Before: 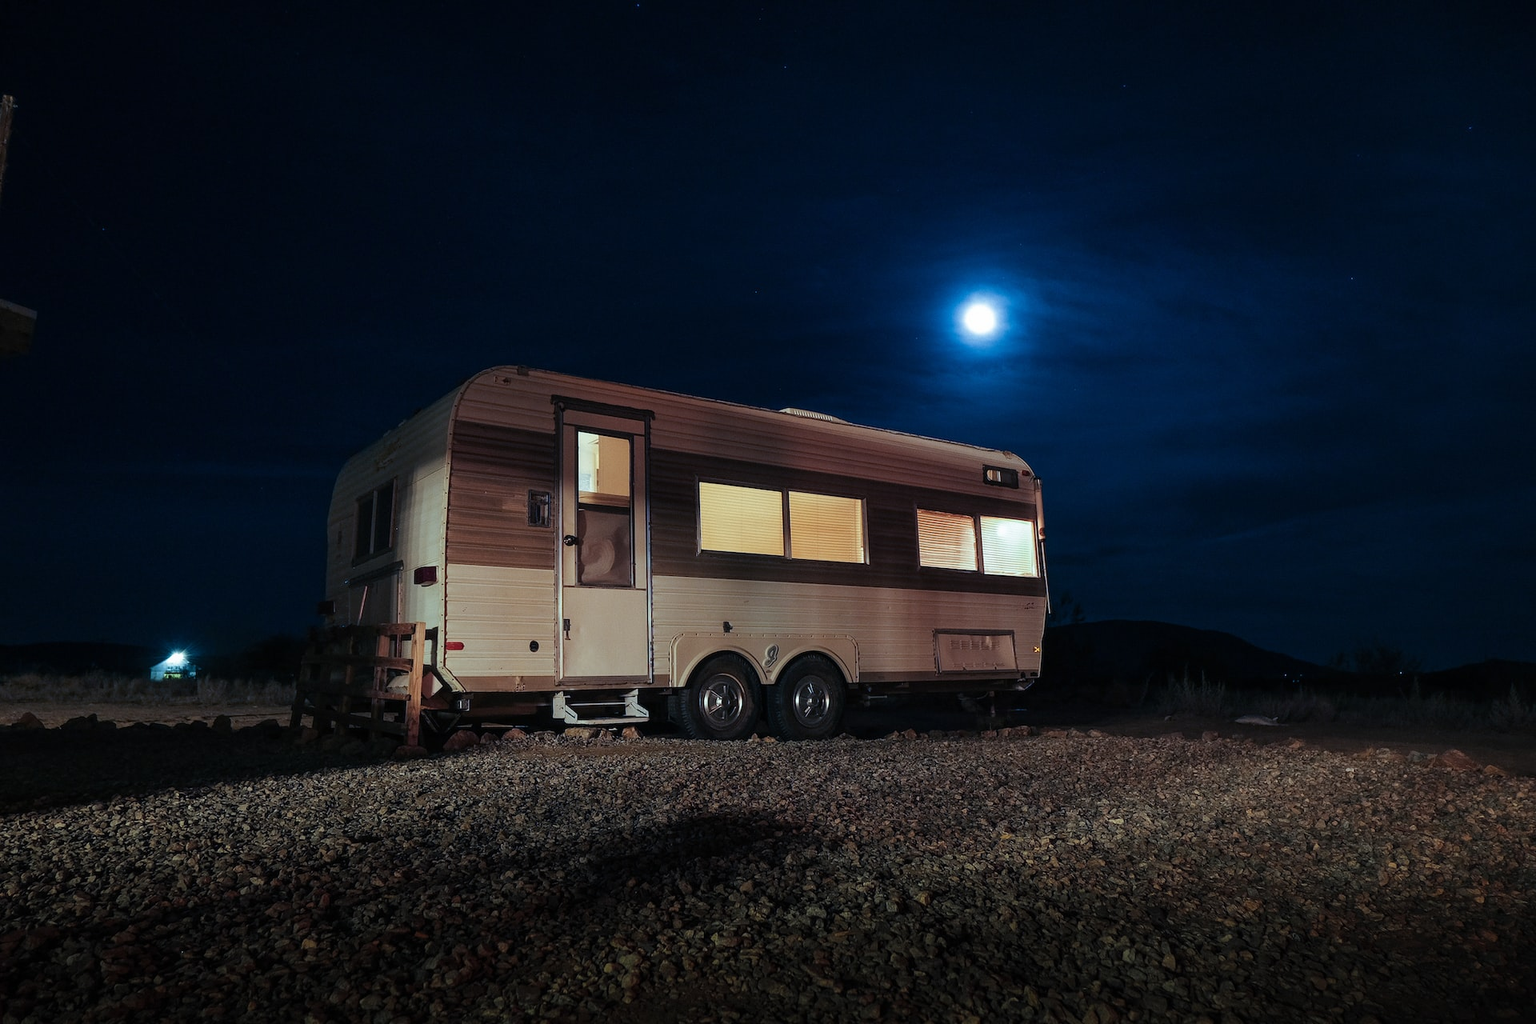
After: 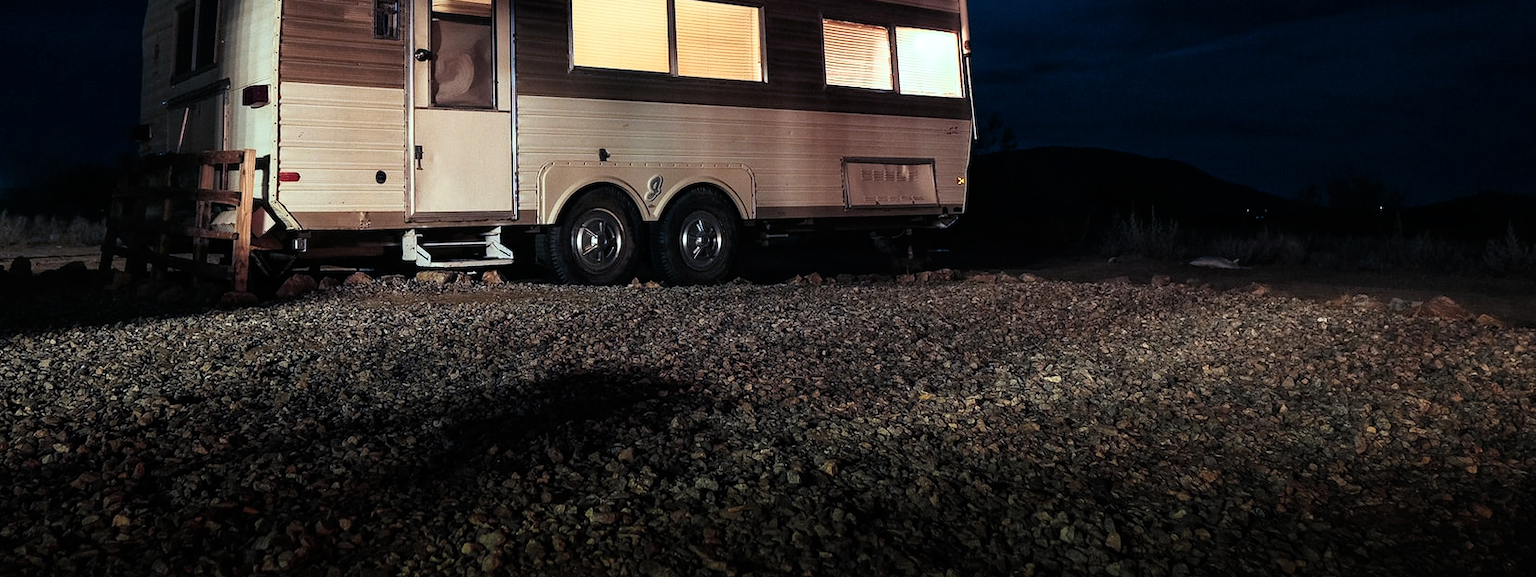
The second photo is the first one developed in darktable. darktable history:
crop and rotate: left 13.306%, top 48.129%, bottom 2.928%
shadows and highlights: shadows 0, highlights 40
base curve: curves: ch0 [(0, 0) (0.005, 0.002) (0.193, 0.295) (0.399, 0.664) (0.75, 0.928) (1, 1)]
